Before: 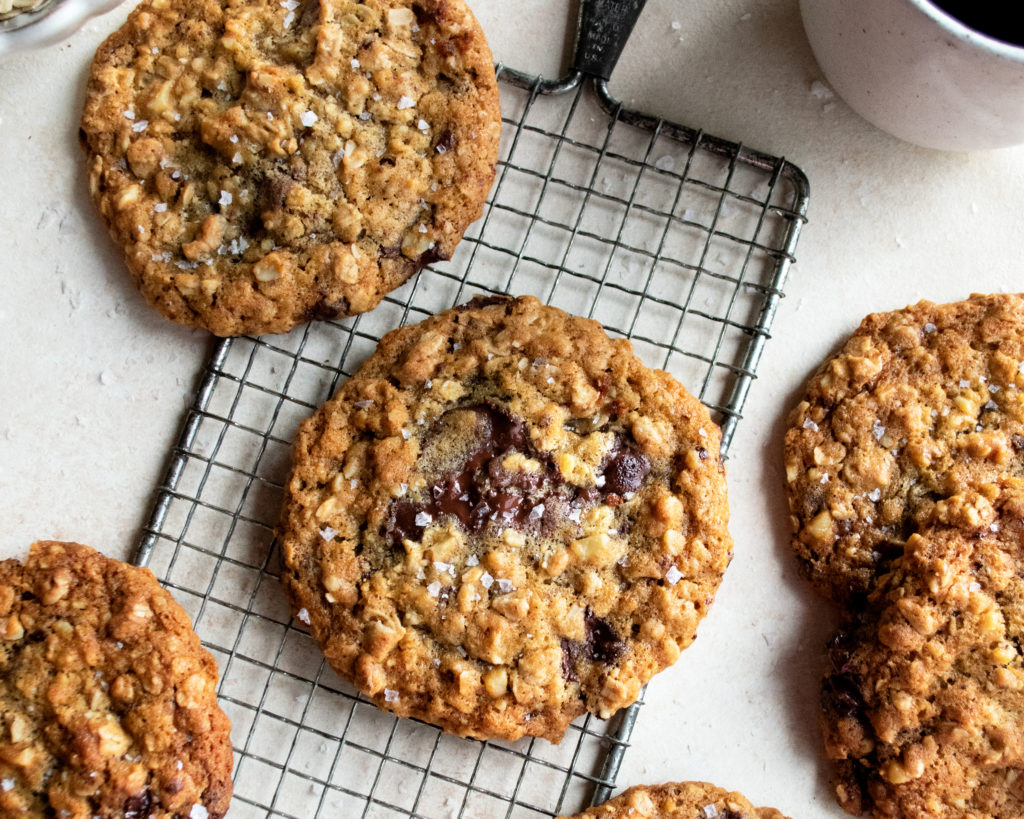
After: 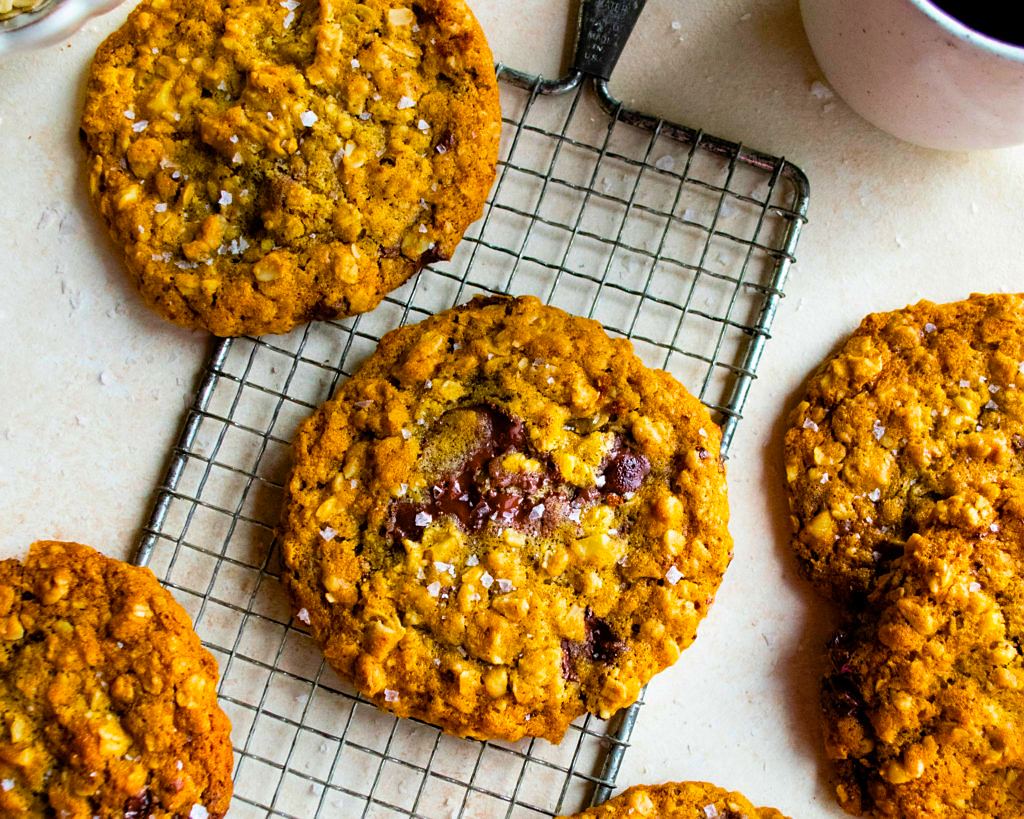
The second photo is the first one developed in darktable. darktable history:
sharpen: radius 1.002
shadows and highlights: shadows 25.47, highlights -23.66
color balance rgb: shadows lift › luminance -9.854%, shadows lift › chroma 0.789%, shadows lift › hue 113.98°, linear chroma grading › global chroma 24.916%, perceptual saturation grading › global saturation 29.535%, perceptual brilliance grading › global brilliance 2.587%, perceptual brilliance grading › highlights -3.236%, perceptual brilliance grading › shadows 2.89%, global vibrance 50.033%
